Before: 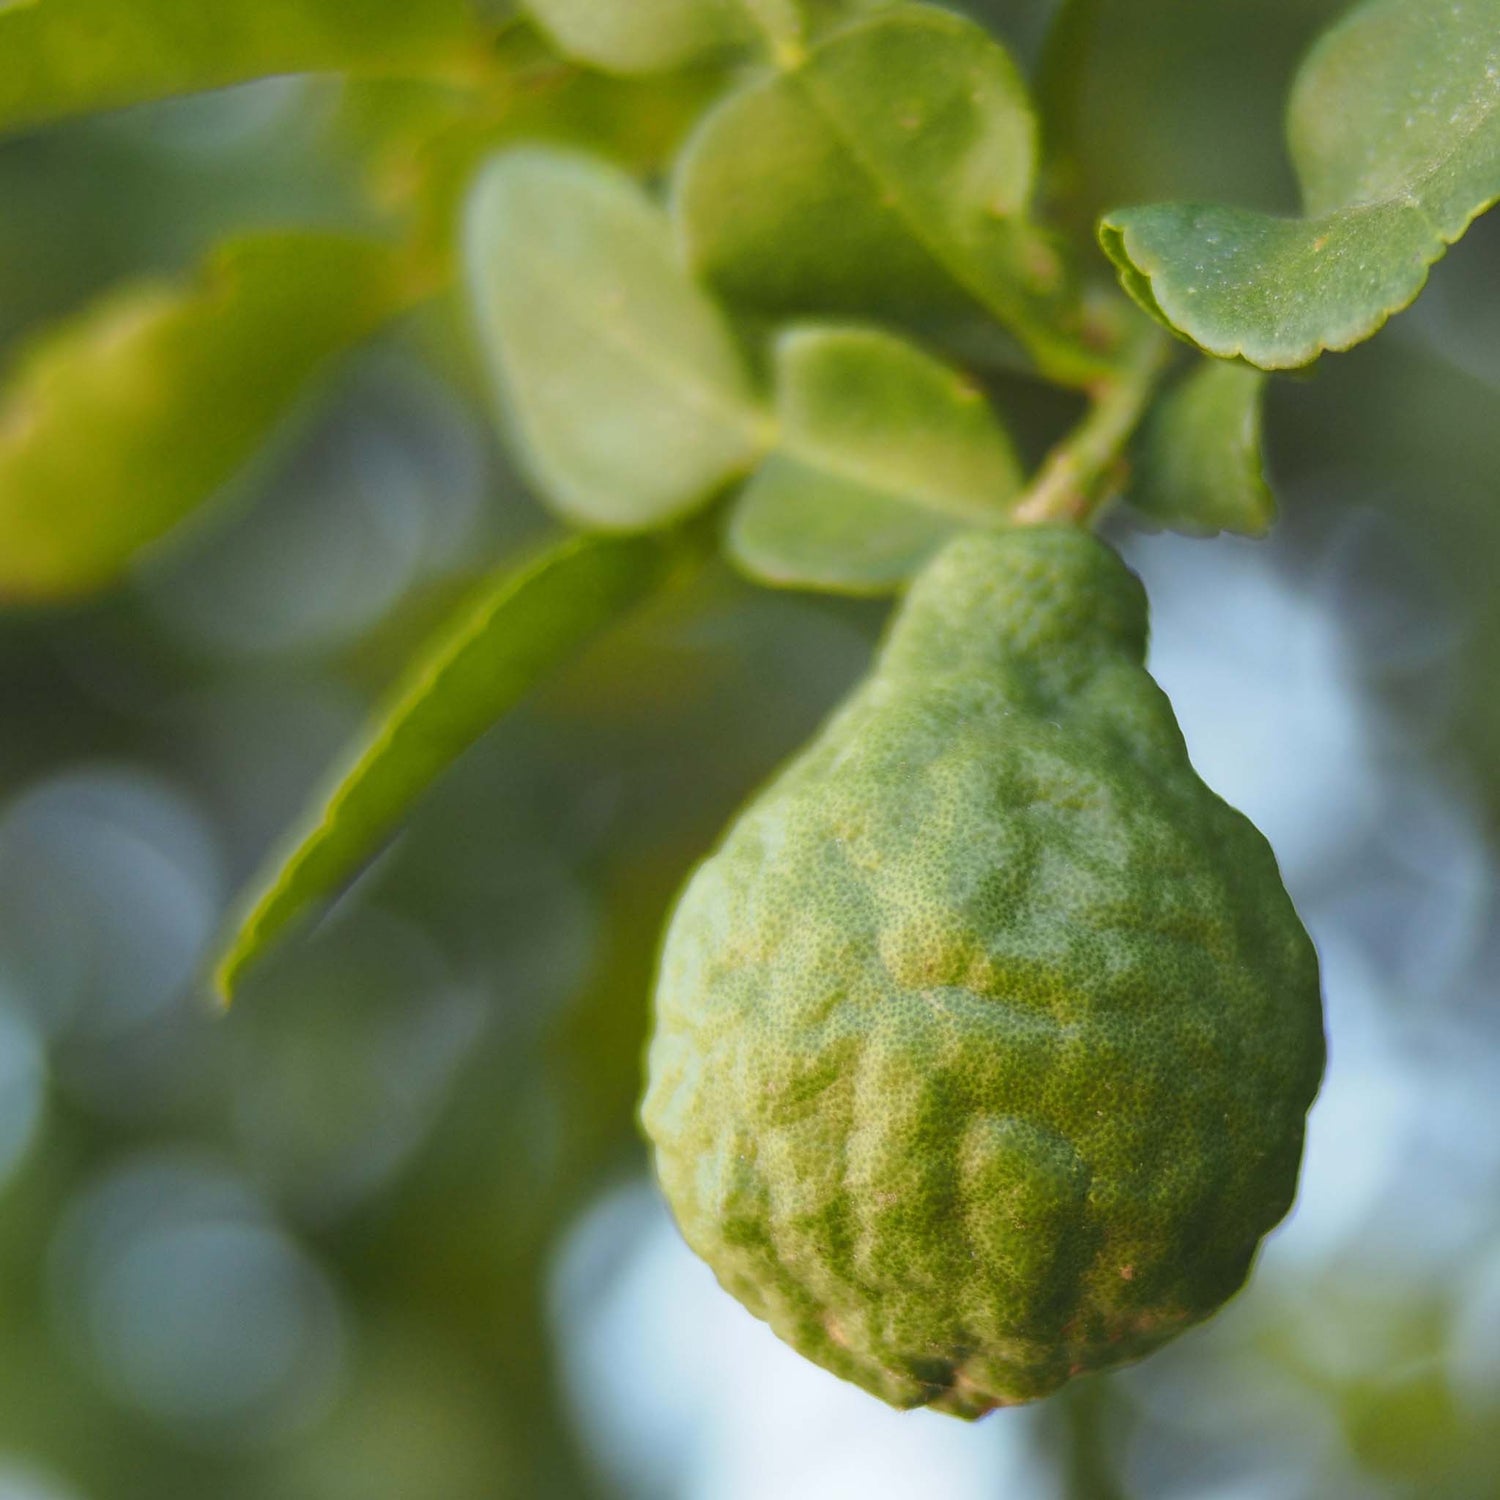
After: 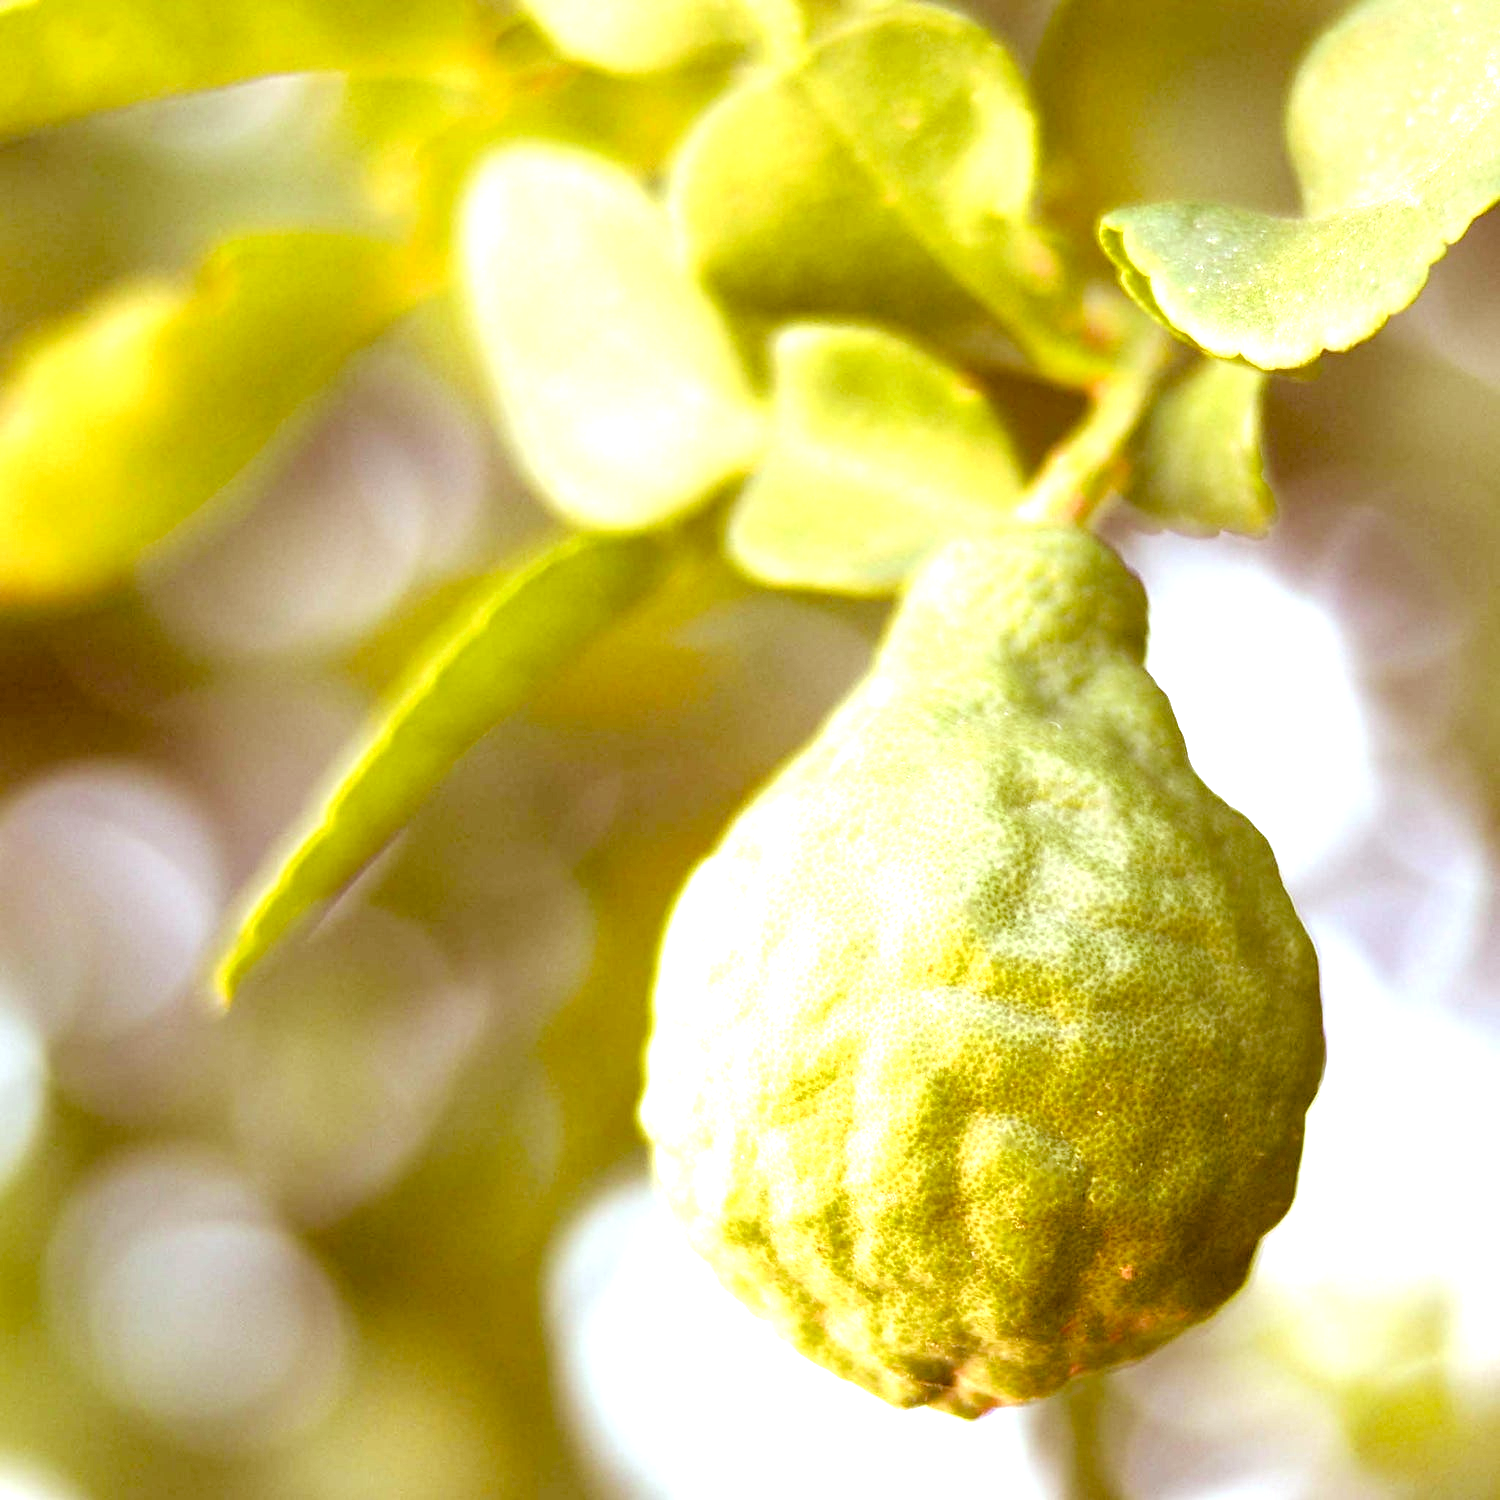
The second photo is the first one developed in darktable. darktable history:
exposure: black level correction 0.015, exposure 1.766 EV, compensate exposure bias true, compensate highlight preservation false
contrast equalizer: octaves 7, y [[0.5, 0.488, 0.462, 0.461, 0.491, 0.5], [0.5 ×6], [0.5 ×6], [0 ×6], [0 ×6]]
color correction: highlights a* 9.44, highlights b* 8.91, shadows a* 39.63, shadows b* 39.21, saturation 0.799
